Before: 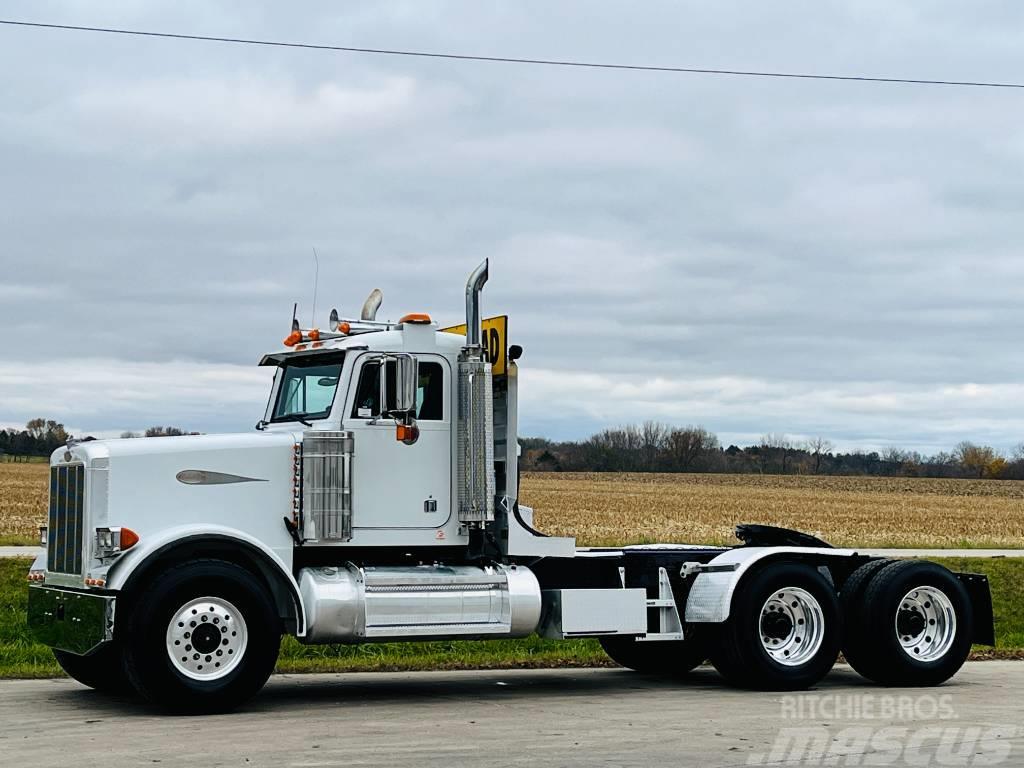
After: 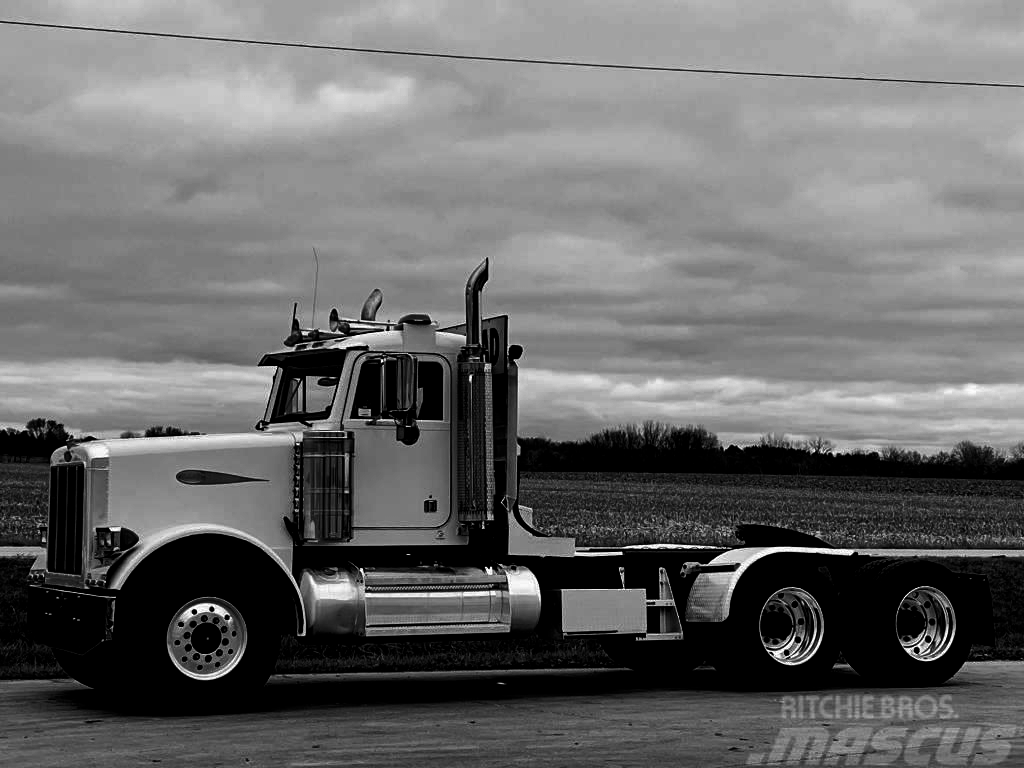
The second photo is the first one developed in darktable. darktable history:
contrast brightness saturation: contrast 0.02, brightness -1, saturation -1
rgb levels: levels [[0.029, 0.461, 0.922], [0, 0.5, 1], [0, 0.5, 1]]
